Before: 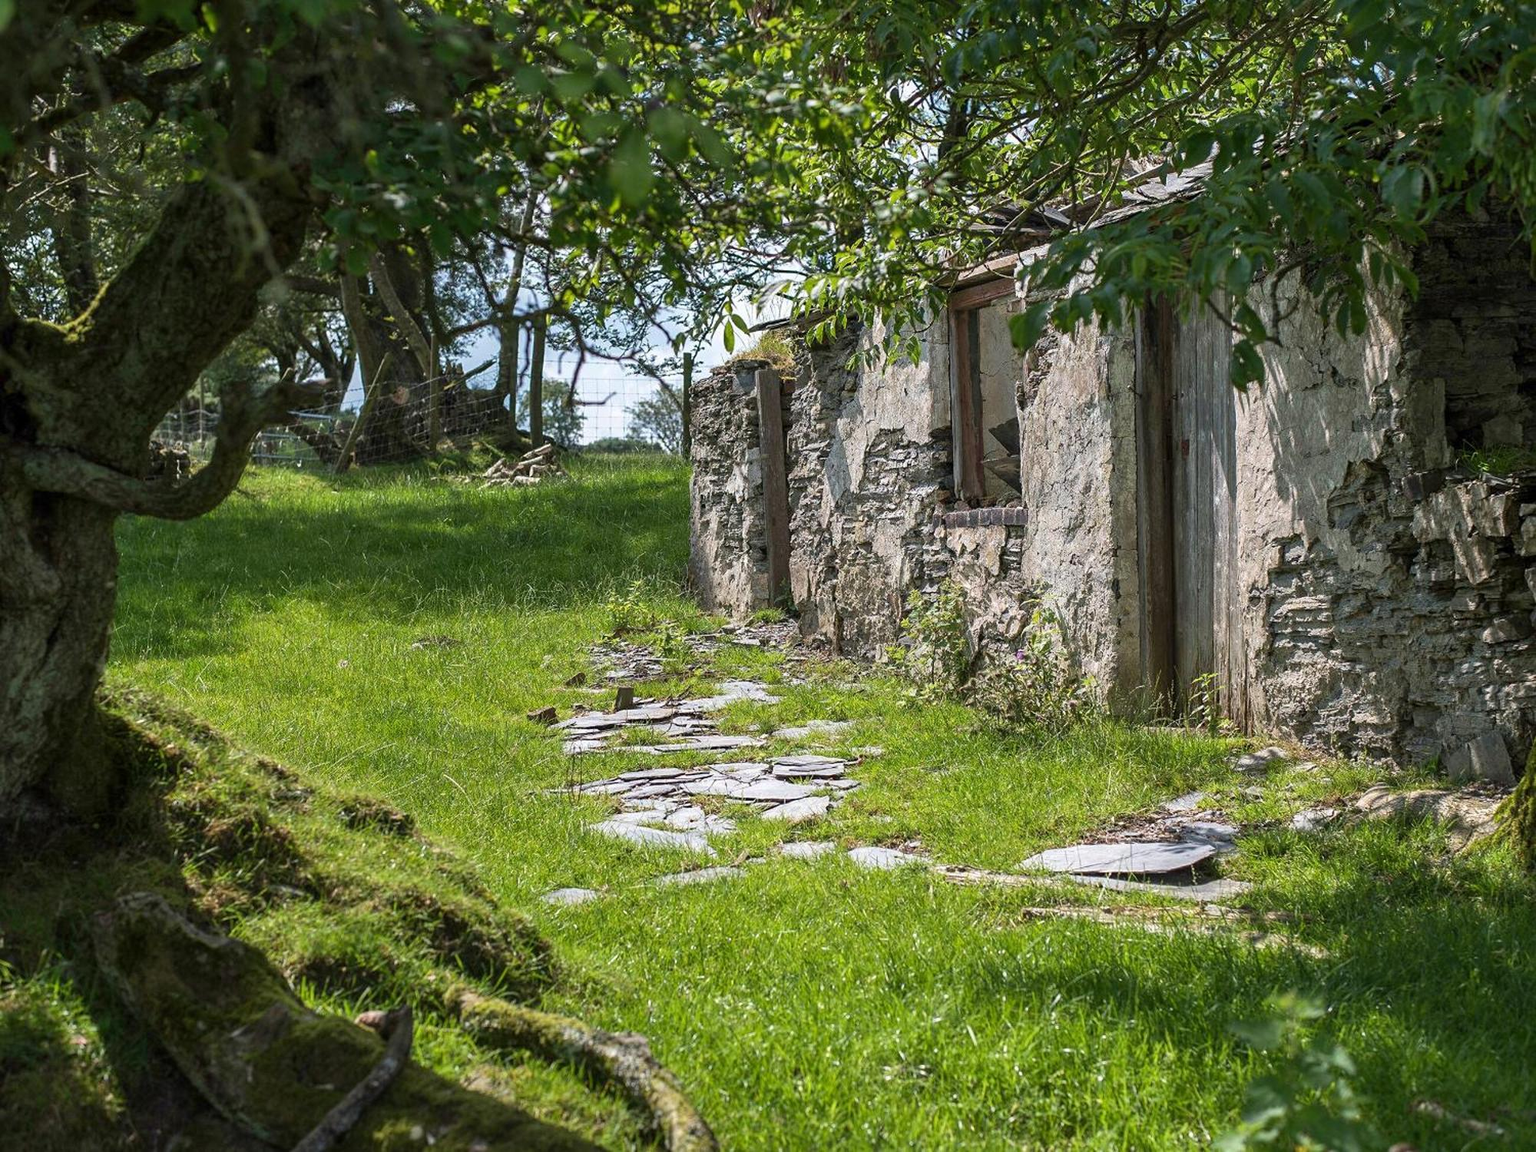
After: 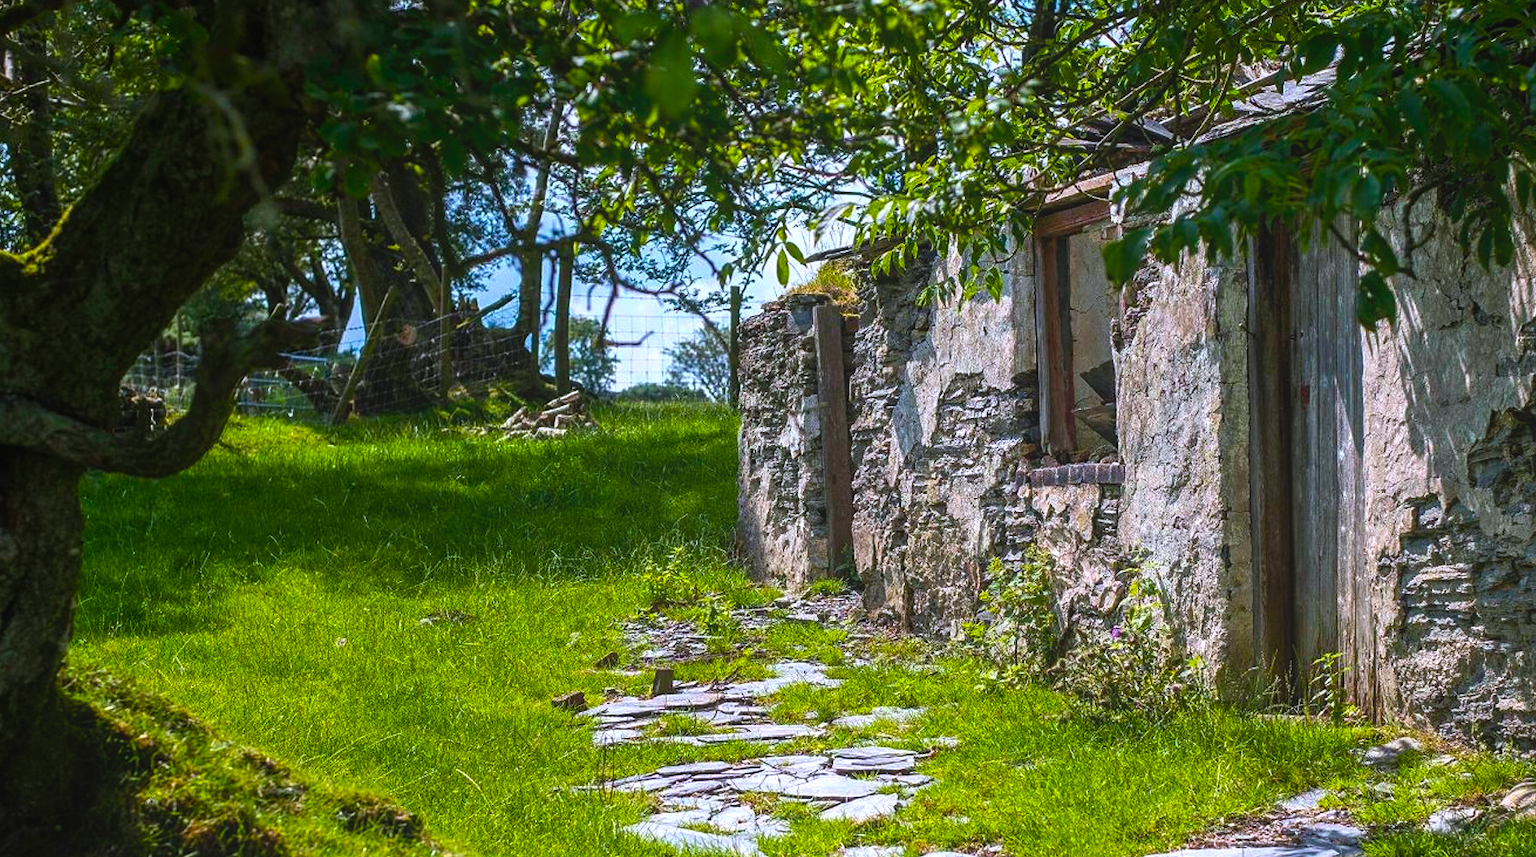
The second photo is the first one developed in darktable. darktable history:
local contrast: highlights 48%, shadows 1%, detail 98%
color balance rgb: power › luminance -9.053%, linear chroma grading › shadows 19.059%, linear chroma grading › highlights 2.526%, linear chroma grading › mid-tones 9.798%, perceptual saturation grading › global saturation 25.474%, perceptual brilliance grading › global brilliance -17.772%, perceptual brilliance grading › highlights 29.443%, global vibrance 43.492%
crop: left 2.971%, top 8.95%, right 9.668%, bottom 25.989%
color calibration: illuminant as shot in camera, x 0.358, y 0.373, temperature 4628.91 K, gamut compression 0.979
